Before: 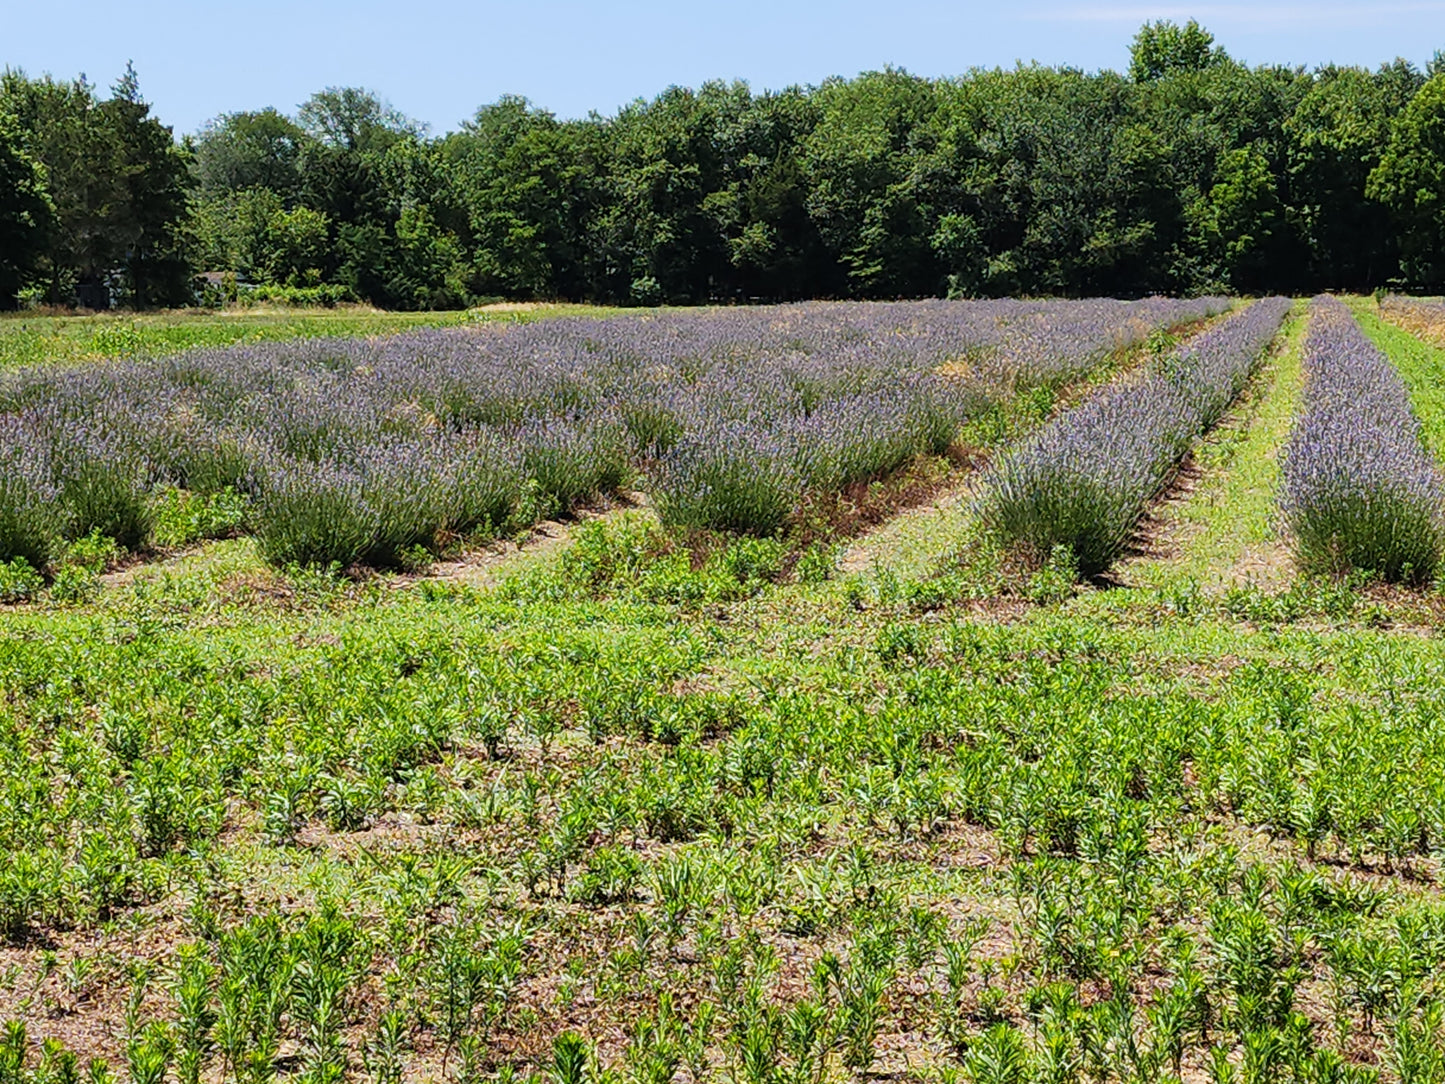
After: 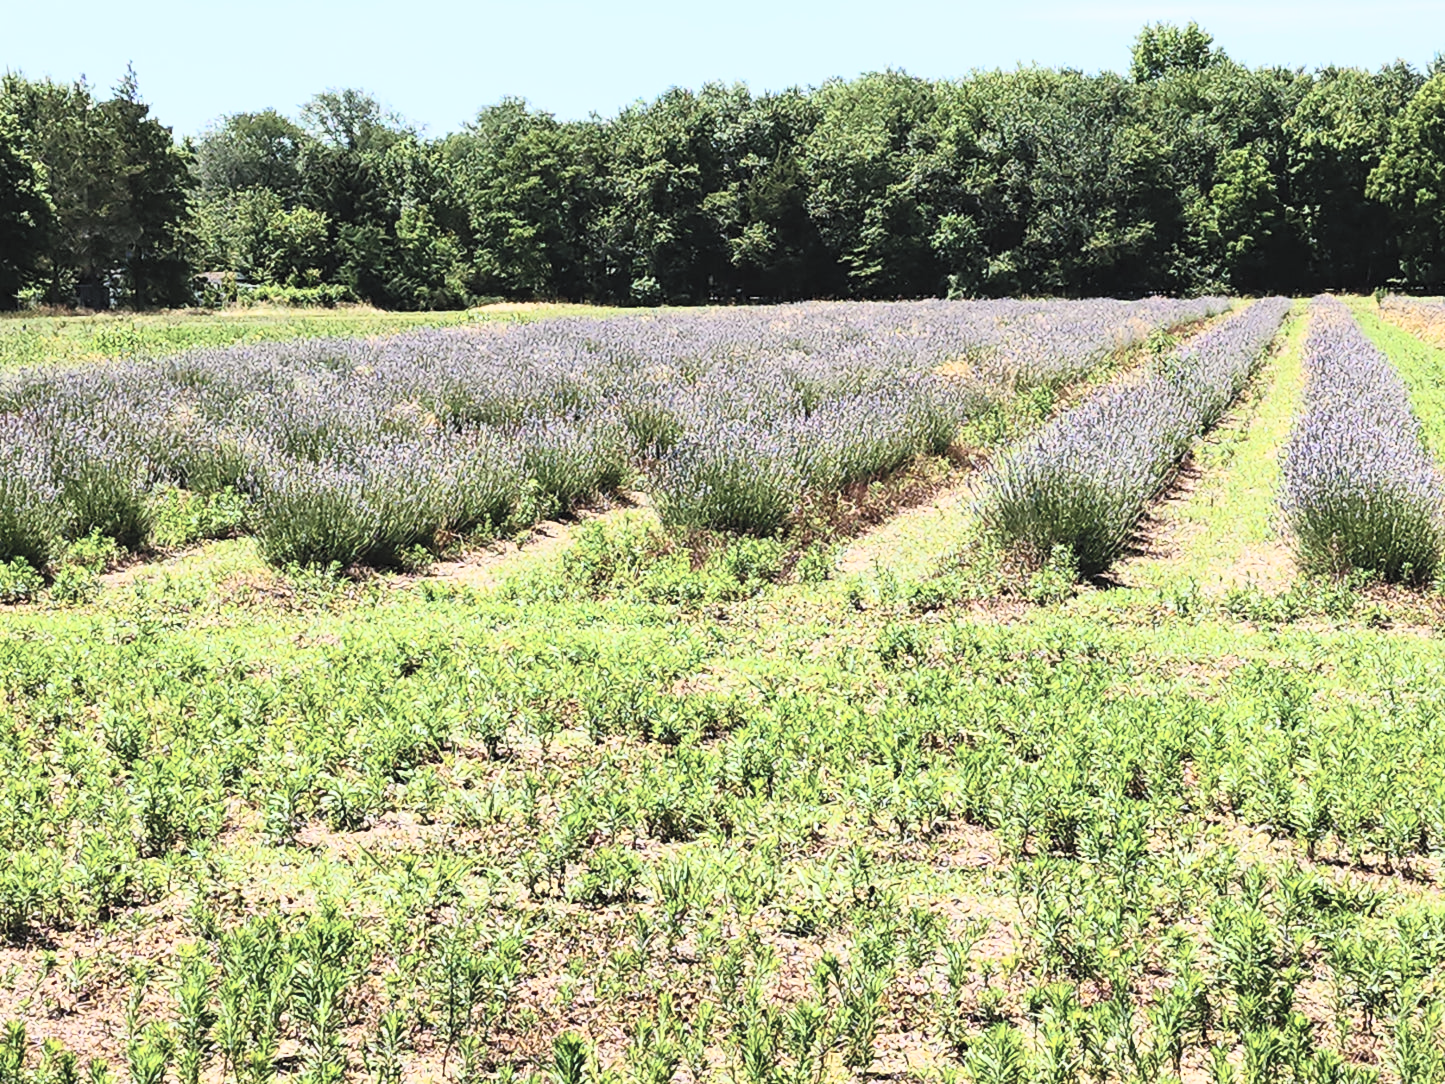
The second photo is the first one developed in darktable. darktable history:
contrast brightness saturation: contrast 0.421, brightness 0.56, saturation -0.191
